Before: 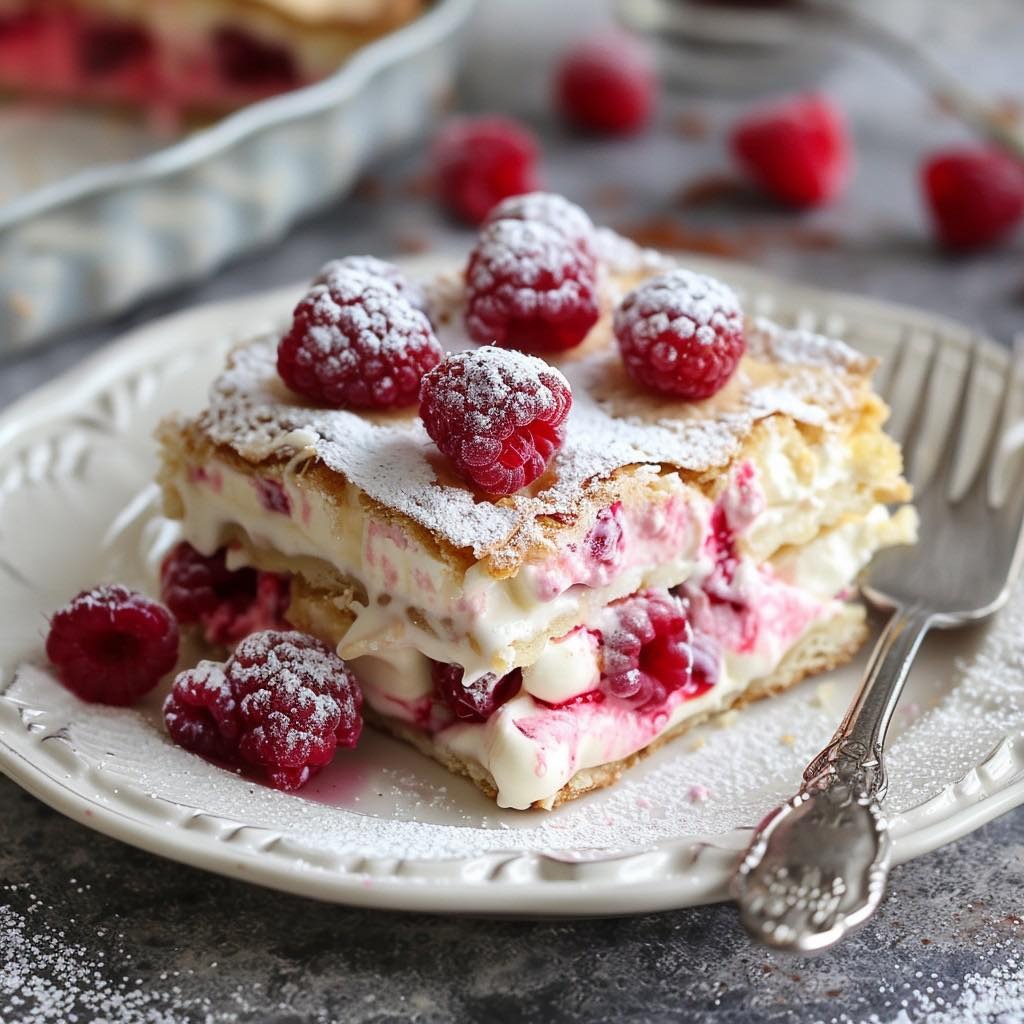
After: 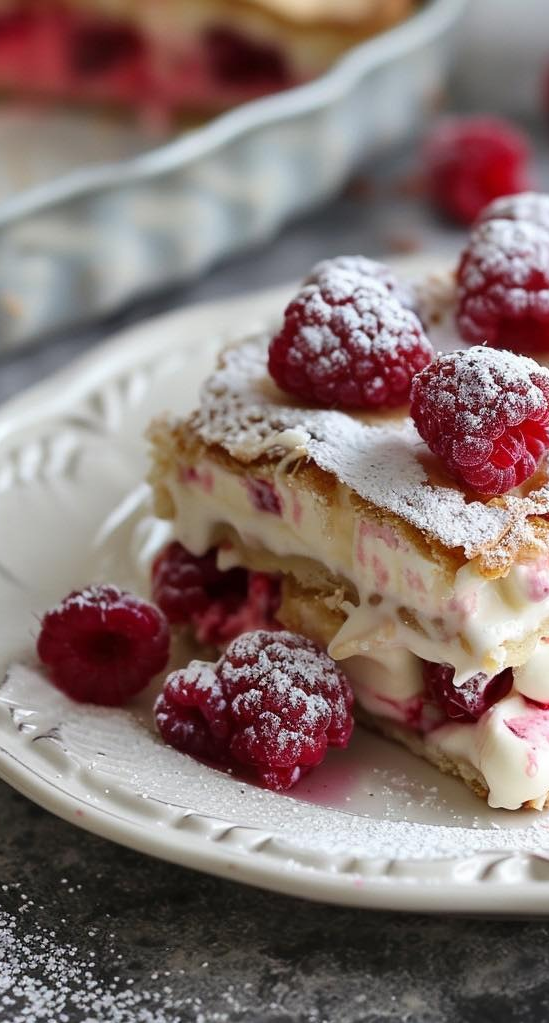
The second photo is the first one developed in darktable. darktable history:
crop: left 0.939%, right 45.368%, bottom 0.086%
